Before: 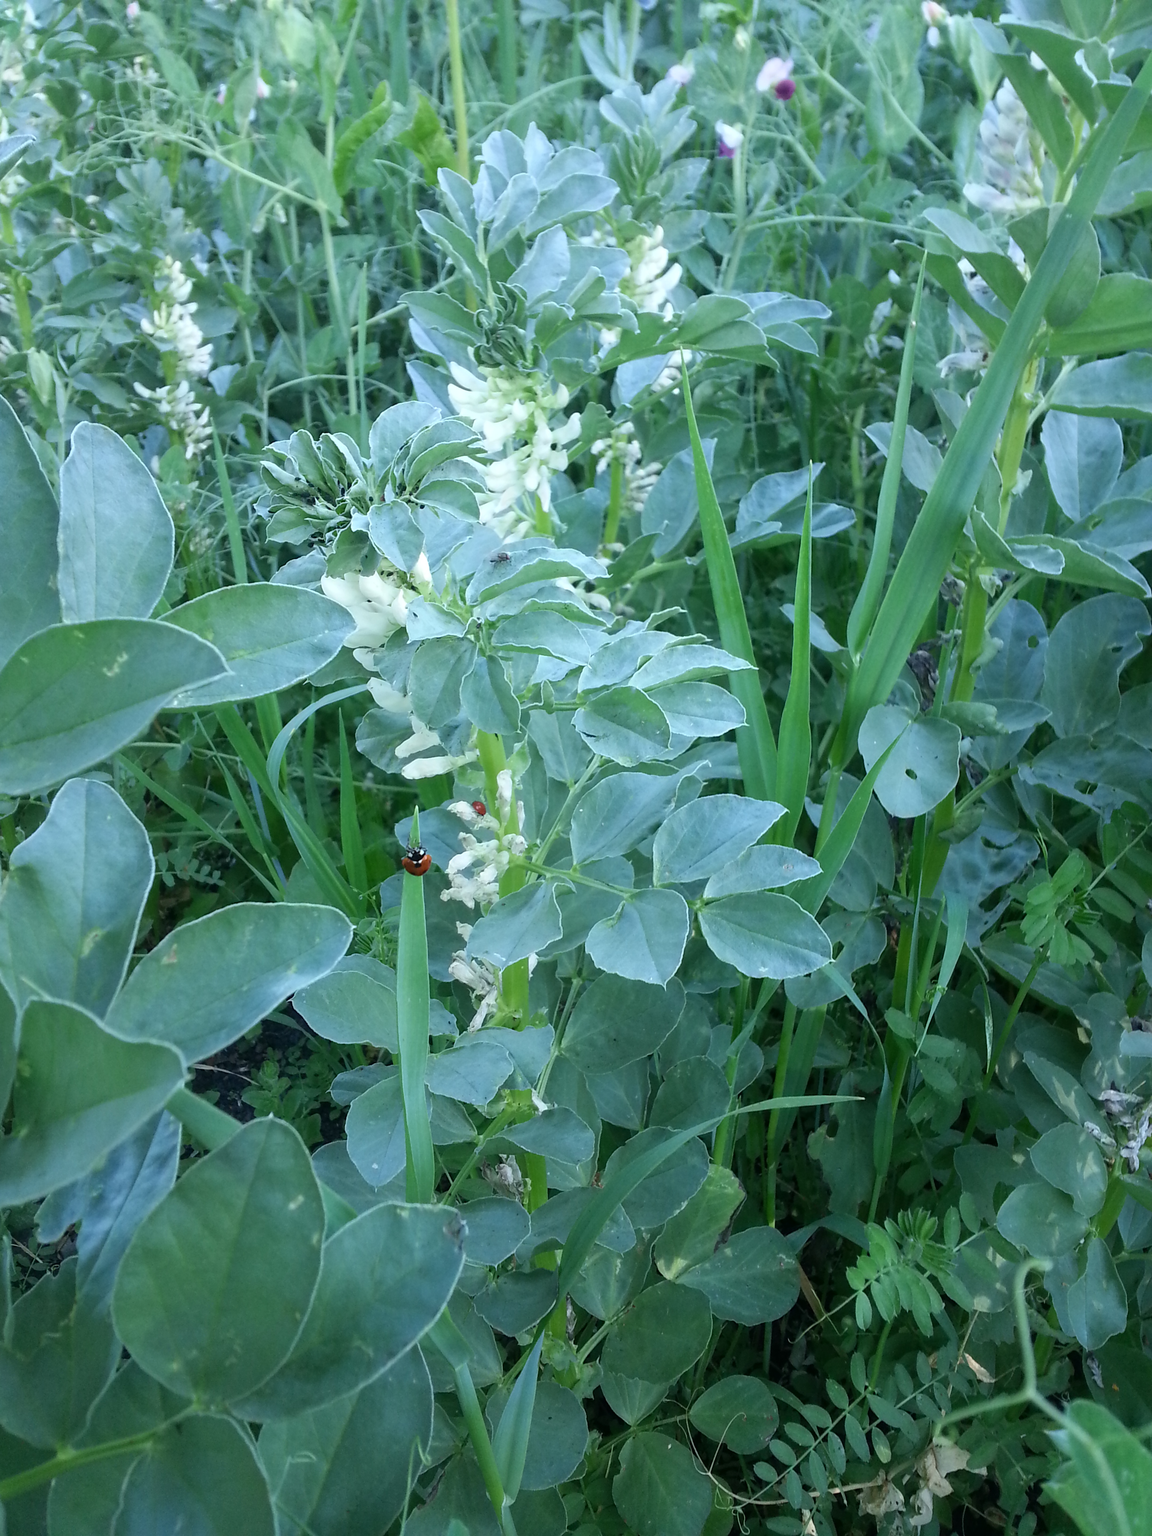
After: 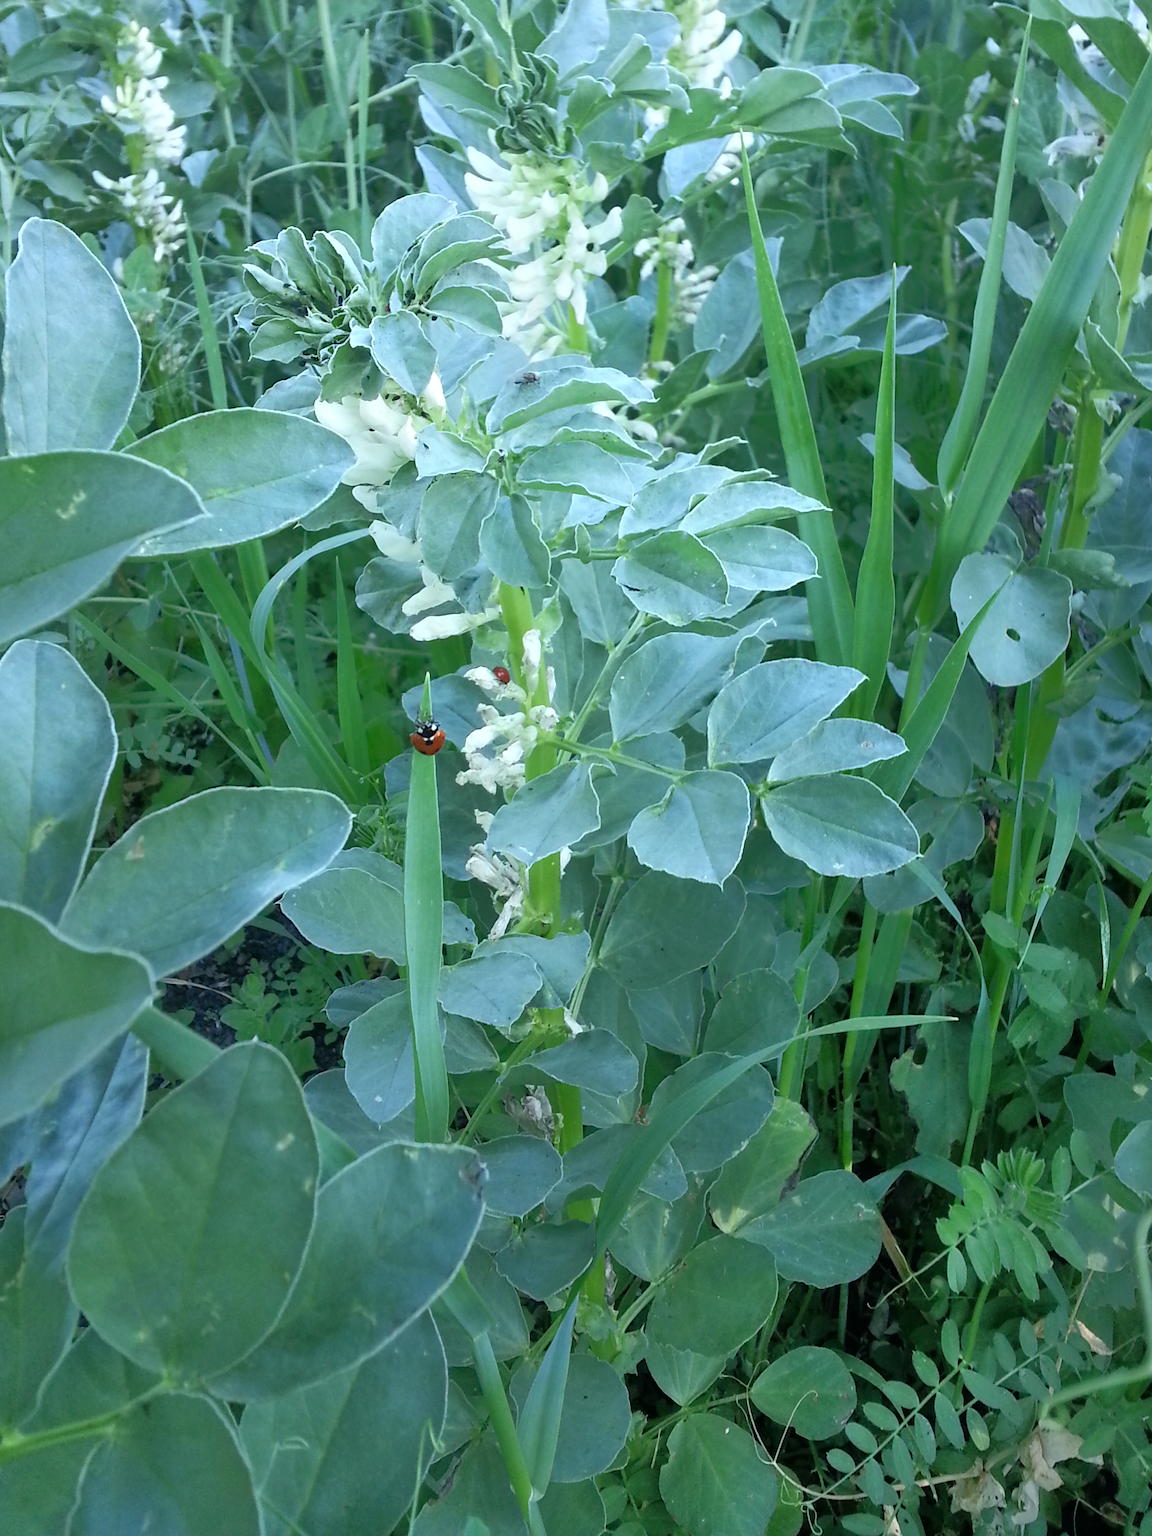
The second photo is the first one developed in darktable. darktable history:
crop and rotate: left 4.842%, top 15.51%, right 10.668%
tone equalizer: -8 EV -0.528 EV, -7 EV -0.319 EV, -6 EV -0.083 EV, -5 EV 0.413 EV, -4 EV 0.985 EV, -3 EV 0.791 EV, -2 EV -0.01 EV, -1 EV 0.14 EV, +0 EV -0.012 EV, smoothing 1
